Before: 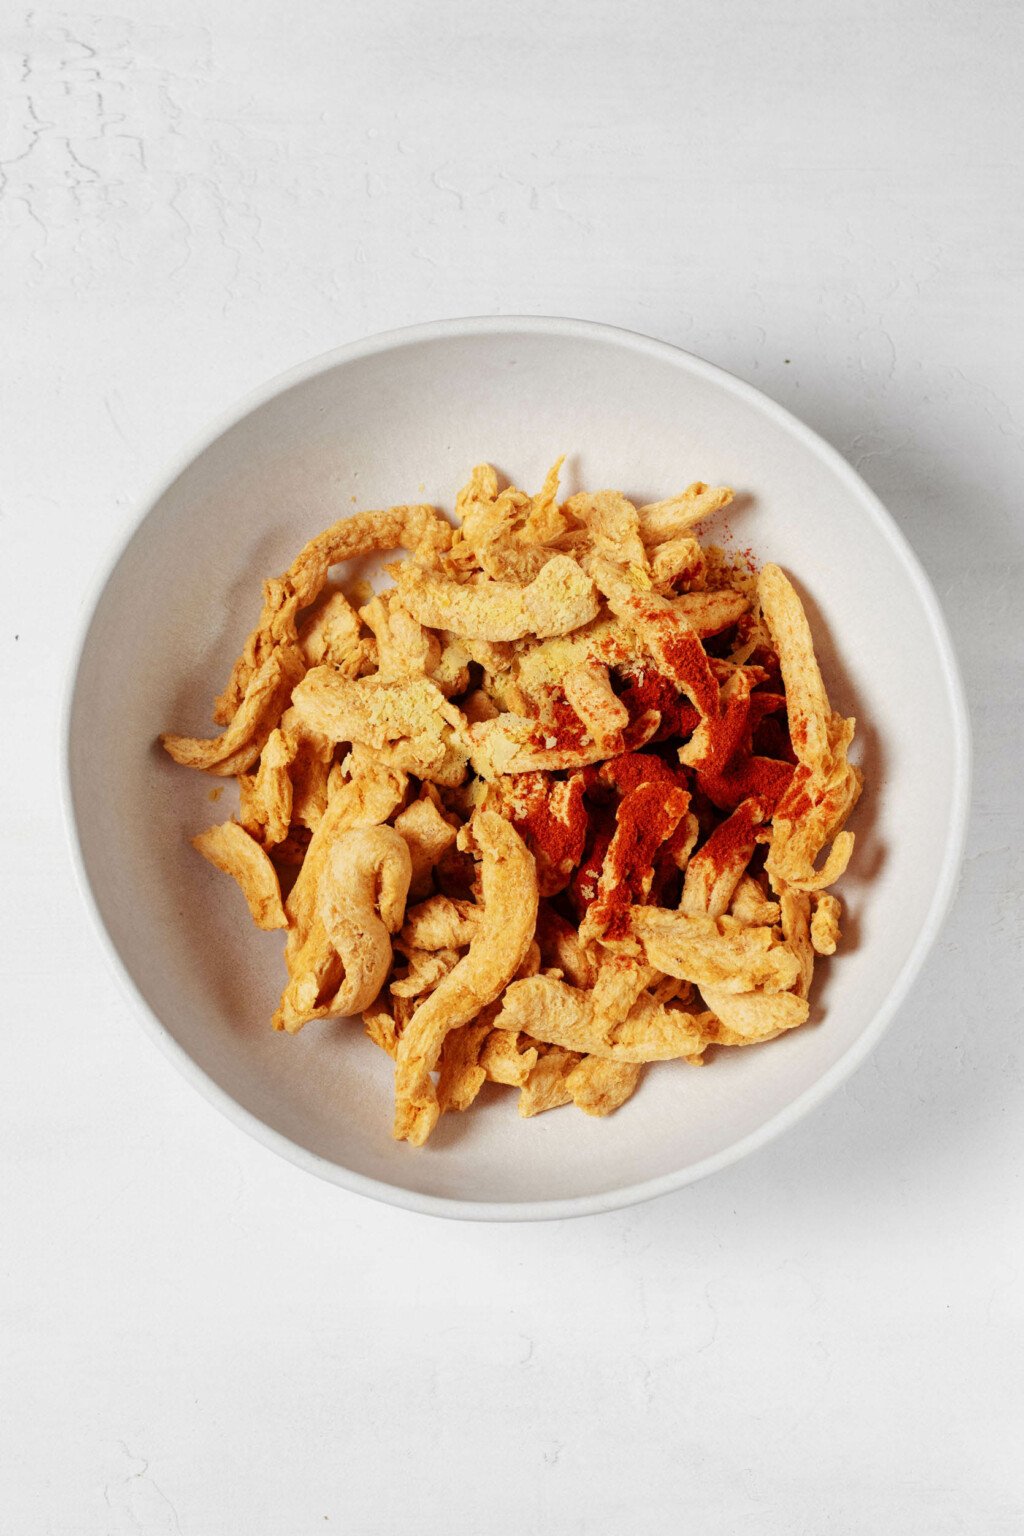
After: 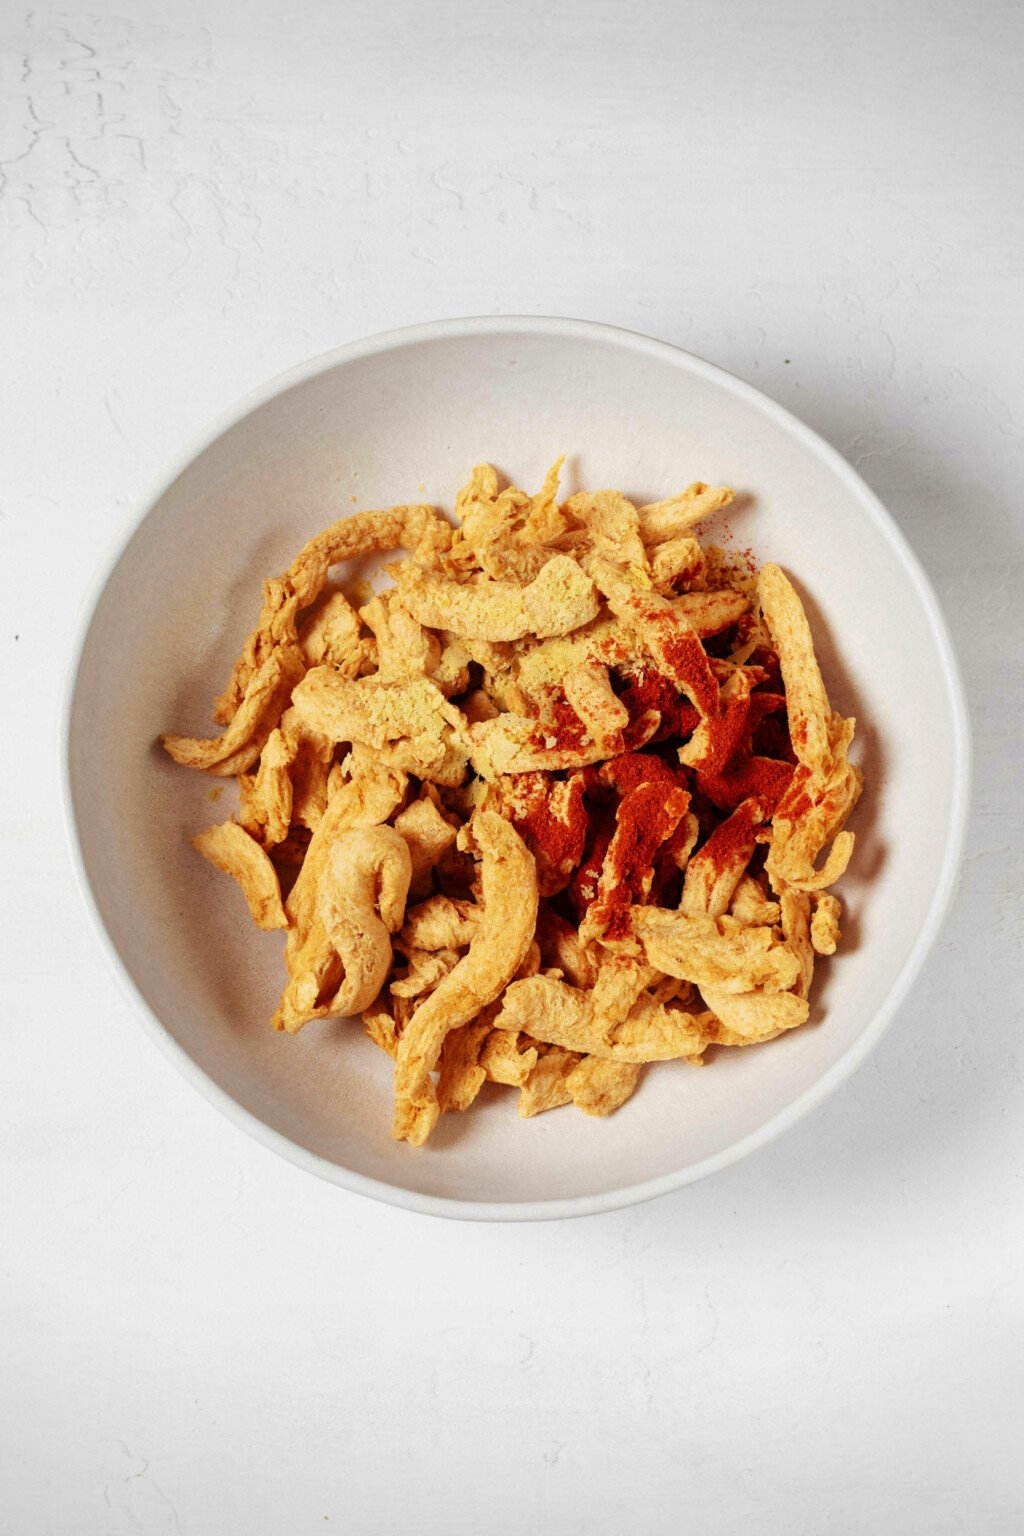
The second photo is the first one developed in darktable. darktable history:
velvia: on, module defaults
vignetting: fall-off start 100.9%, fall-off radius 71.52%, brightness -0.422, saturation -0.196, width/height ratio 1.178
